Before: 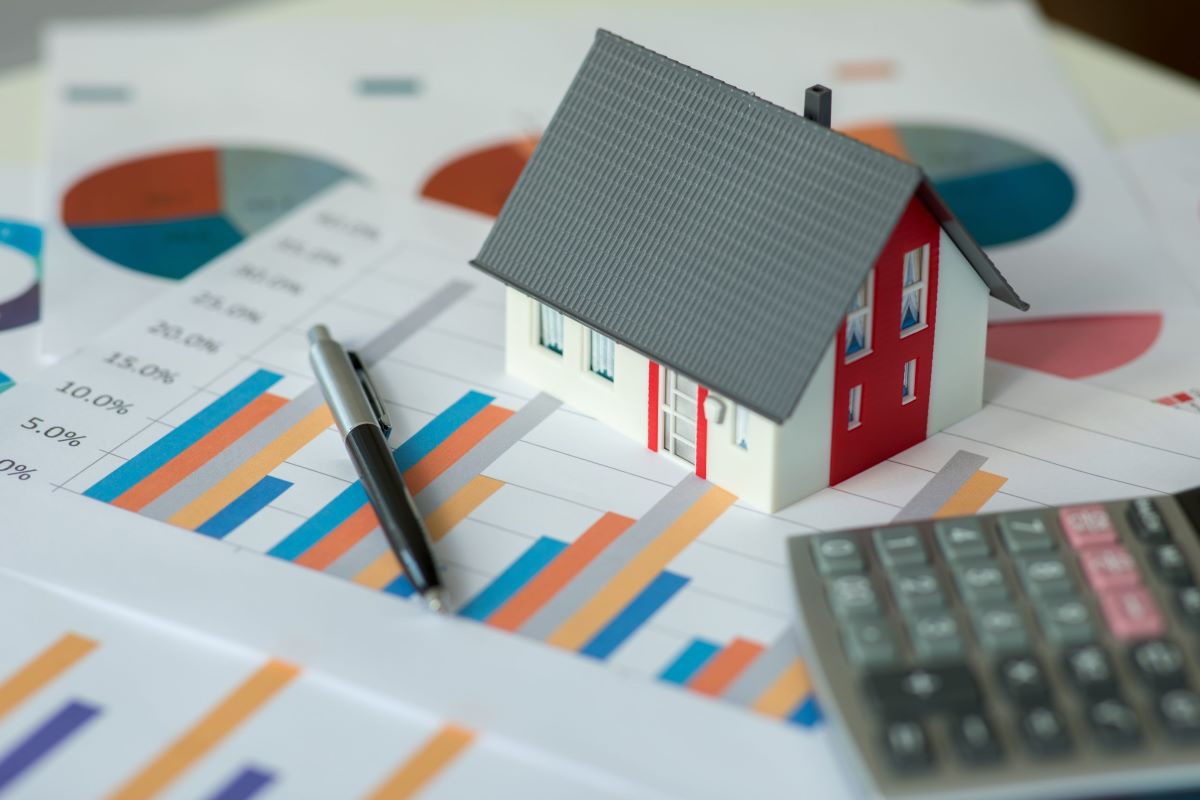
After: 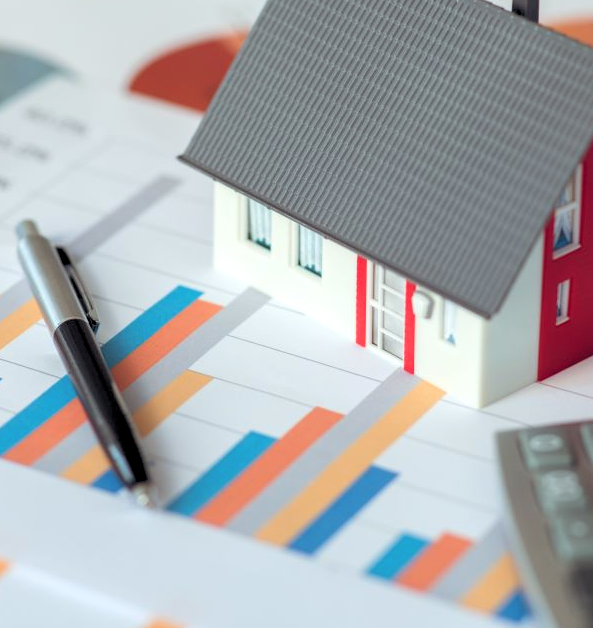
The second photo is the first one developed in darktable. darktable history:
rgb levels: levels [[0.013, 0.434, 0.89], [0, 0.5, 1], [0, 0.5, 1]]
color balance rgb: shadows lift › chroma 9.92%, shadows lift › hue 45.12°, power › luminance 3.26%, power › hue 231.93°, global offset › luminance 0.4%, global offset › chroma 0.21%, global offset › hue 255.02°
crop and rotate: angle 0.02°, left 24.353%, top 13.219%, right 26.156%, bottom 8.224%
